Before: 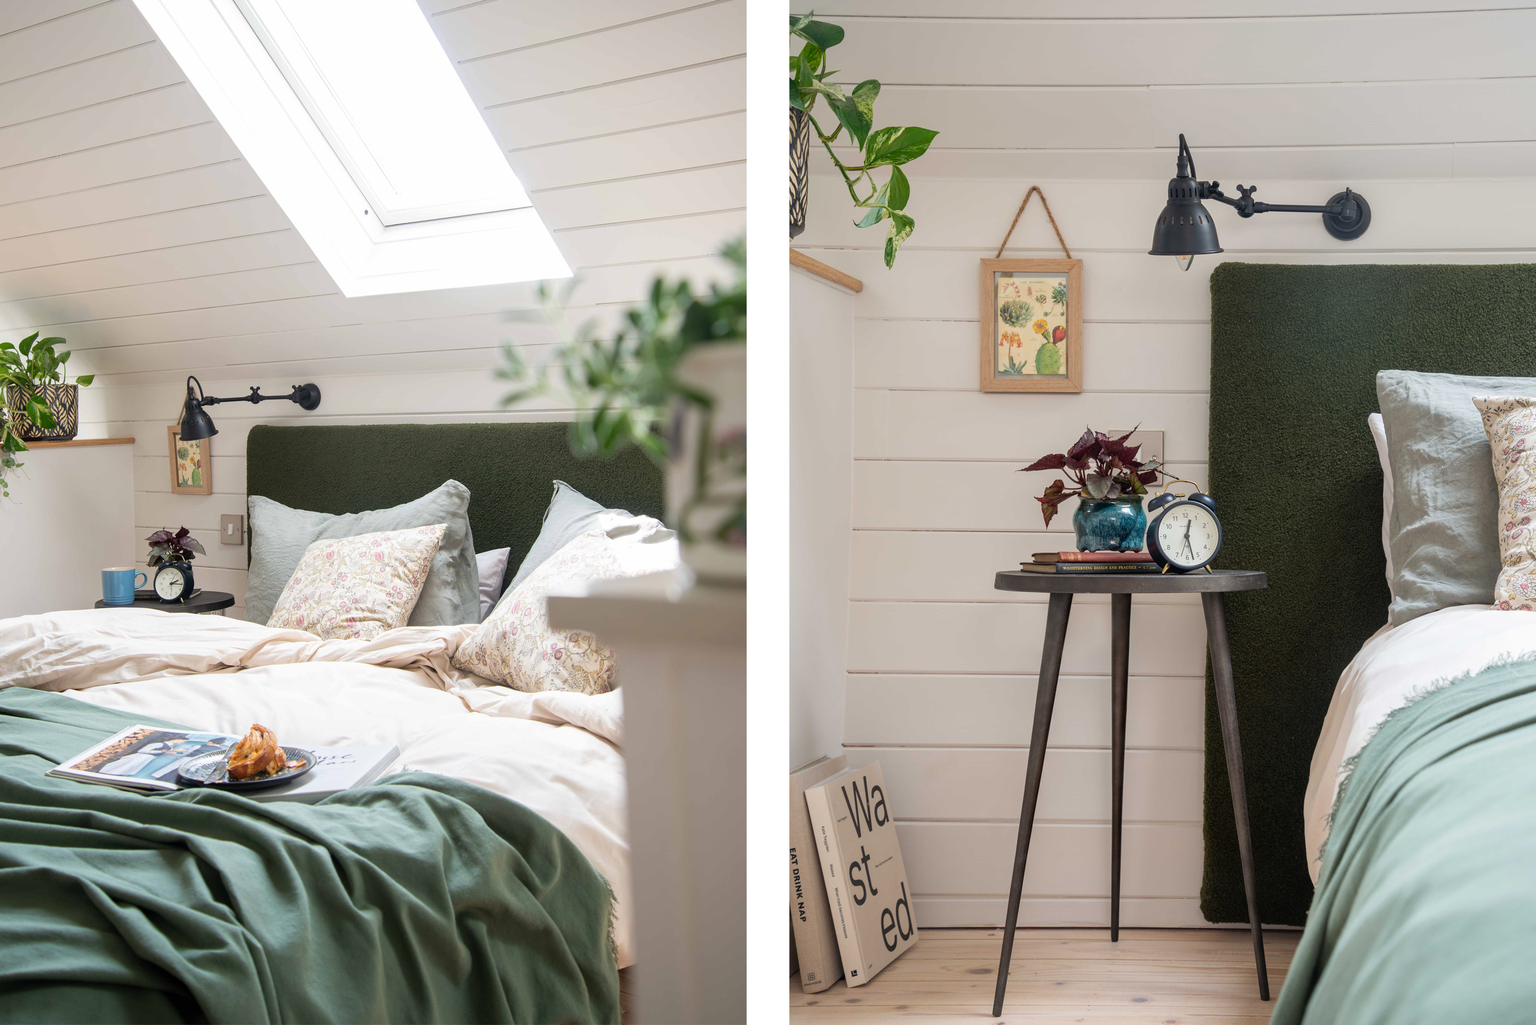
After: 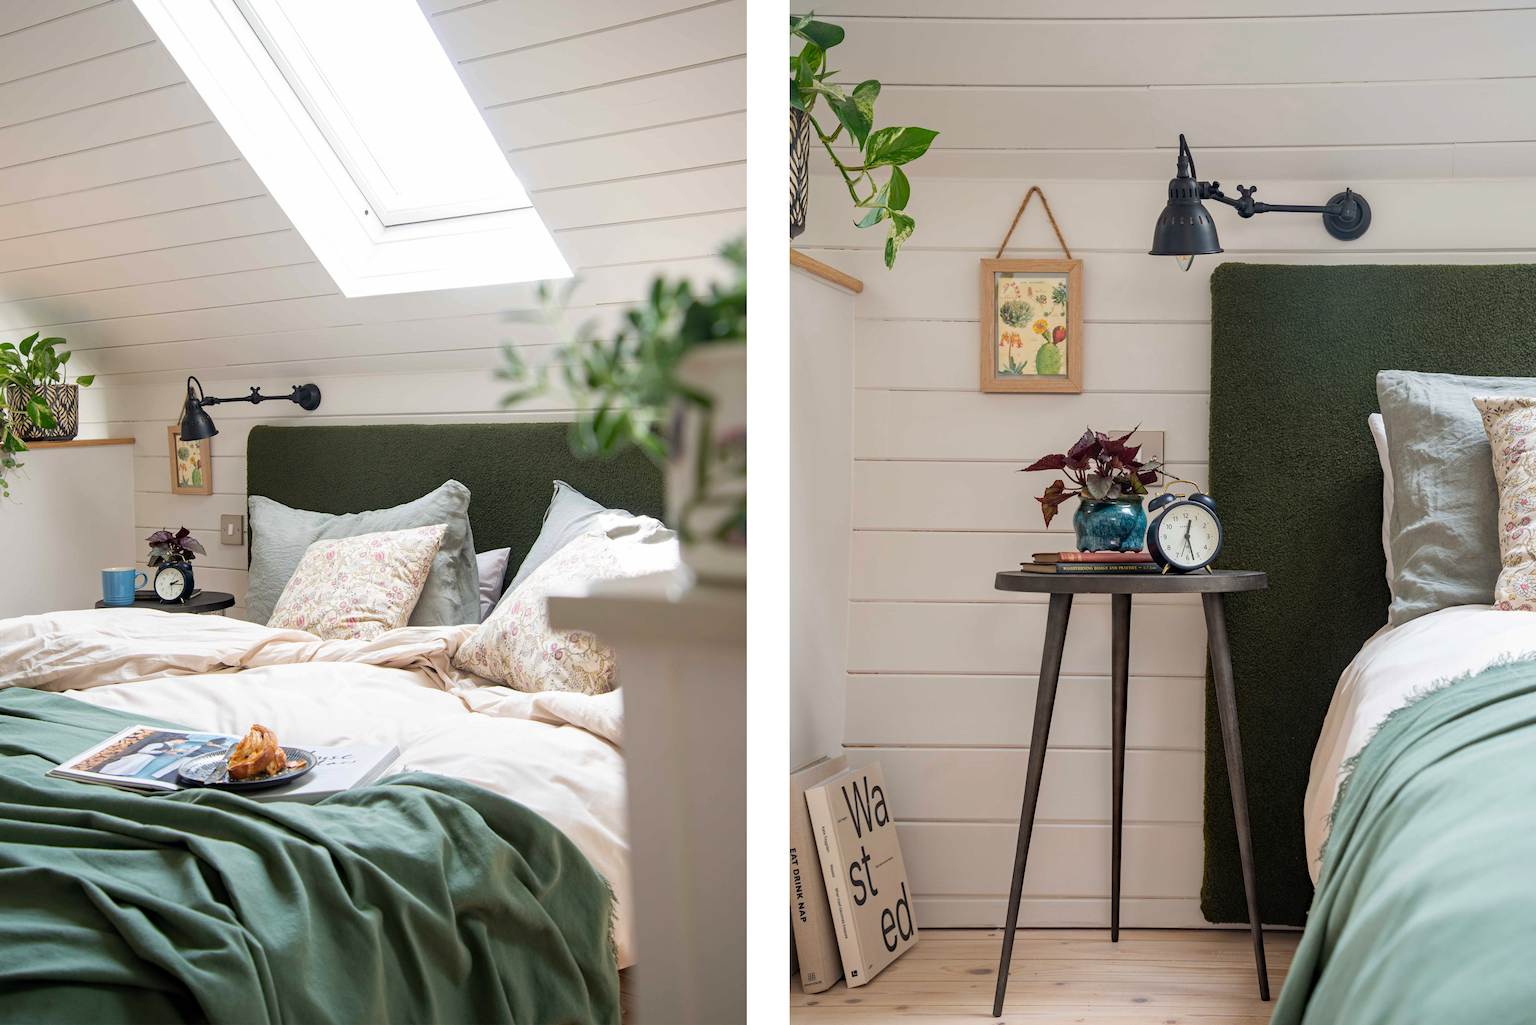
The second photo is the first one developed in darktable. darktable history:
haze removal: compatibility mode true, adaptive false
color balance: on, module defaults
